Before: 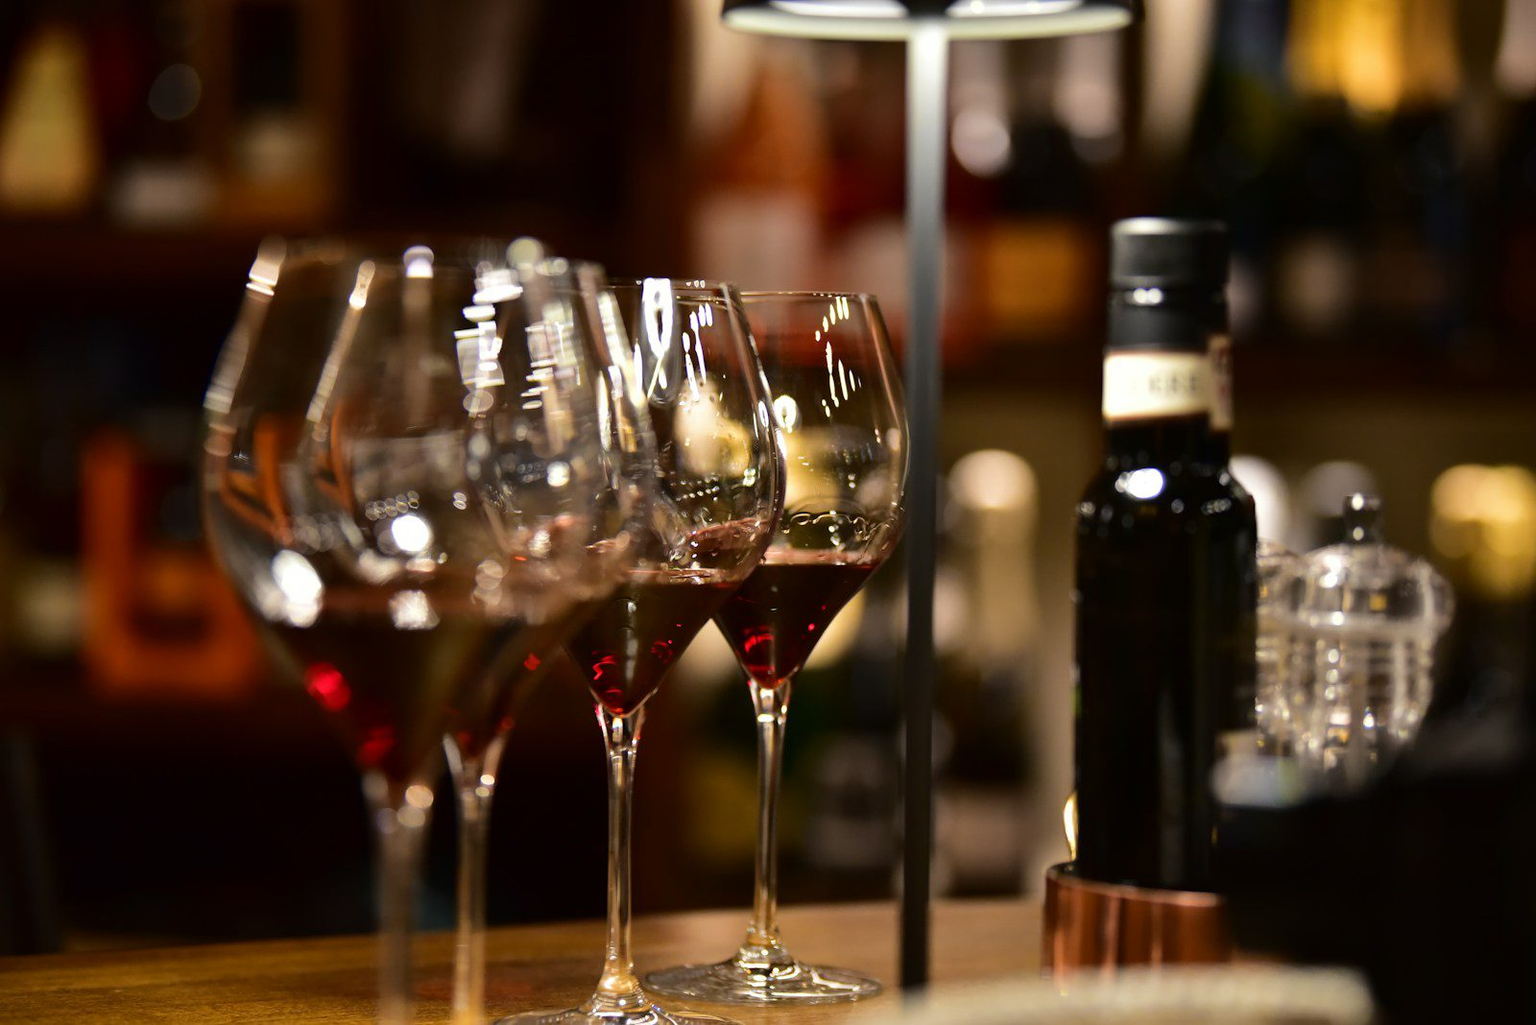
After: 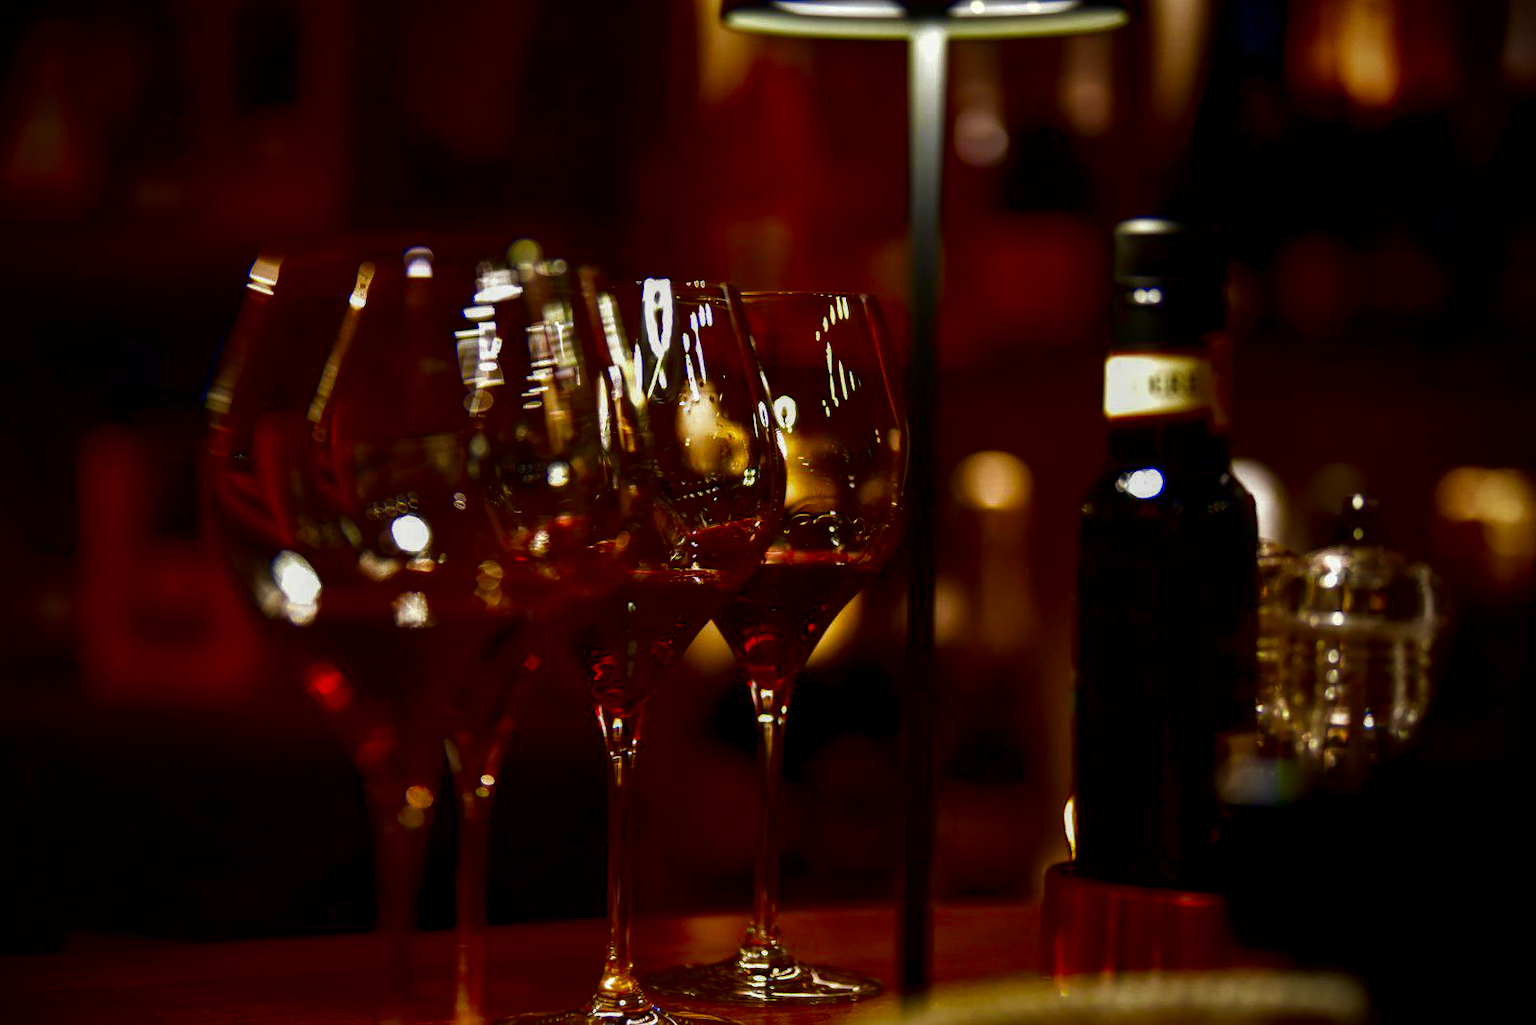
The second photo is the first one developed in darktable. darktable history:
local contrast: on, module defaults
vignetting: fall-off start 71.74%
contrast brightness saturation: brightness -1, saturation 1
